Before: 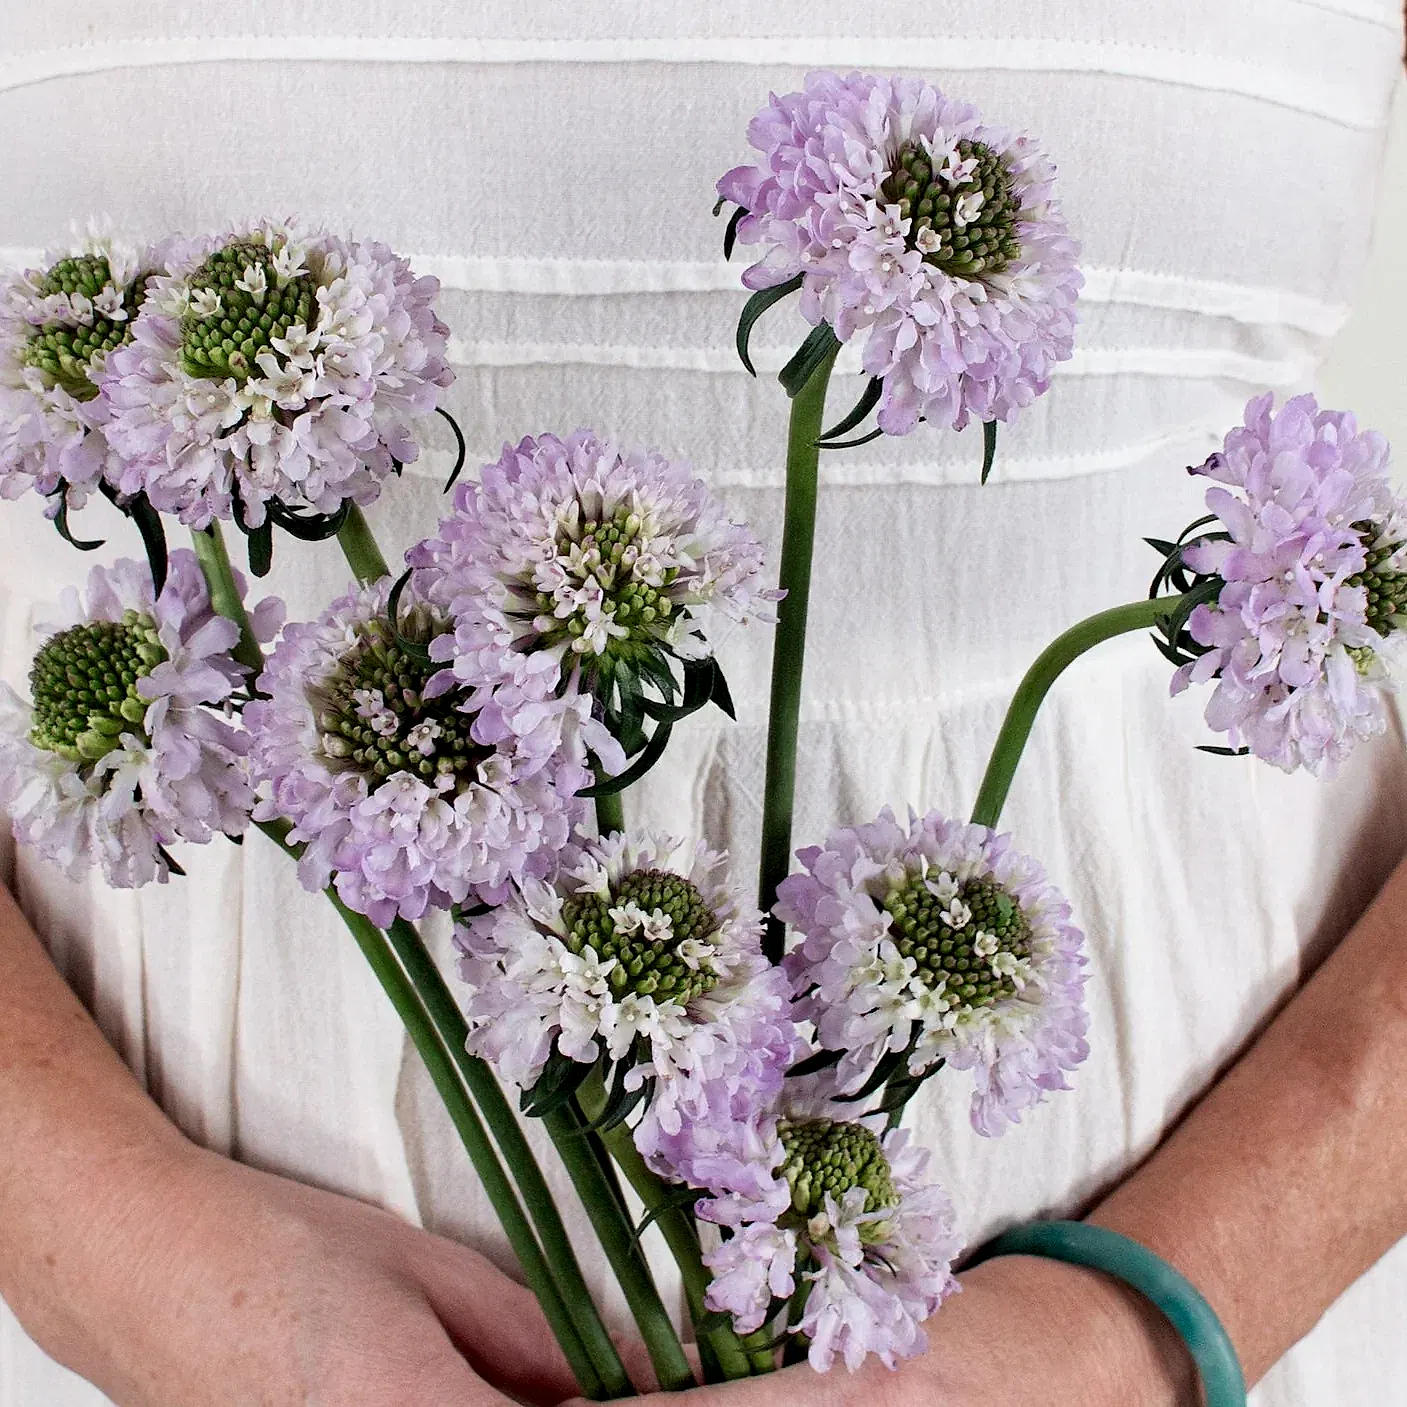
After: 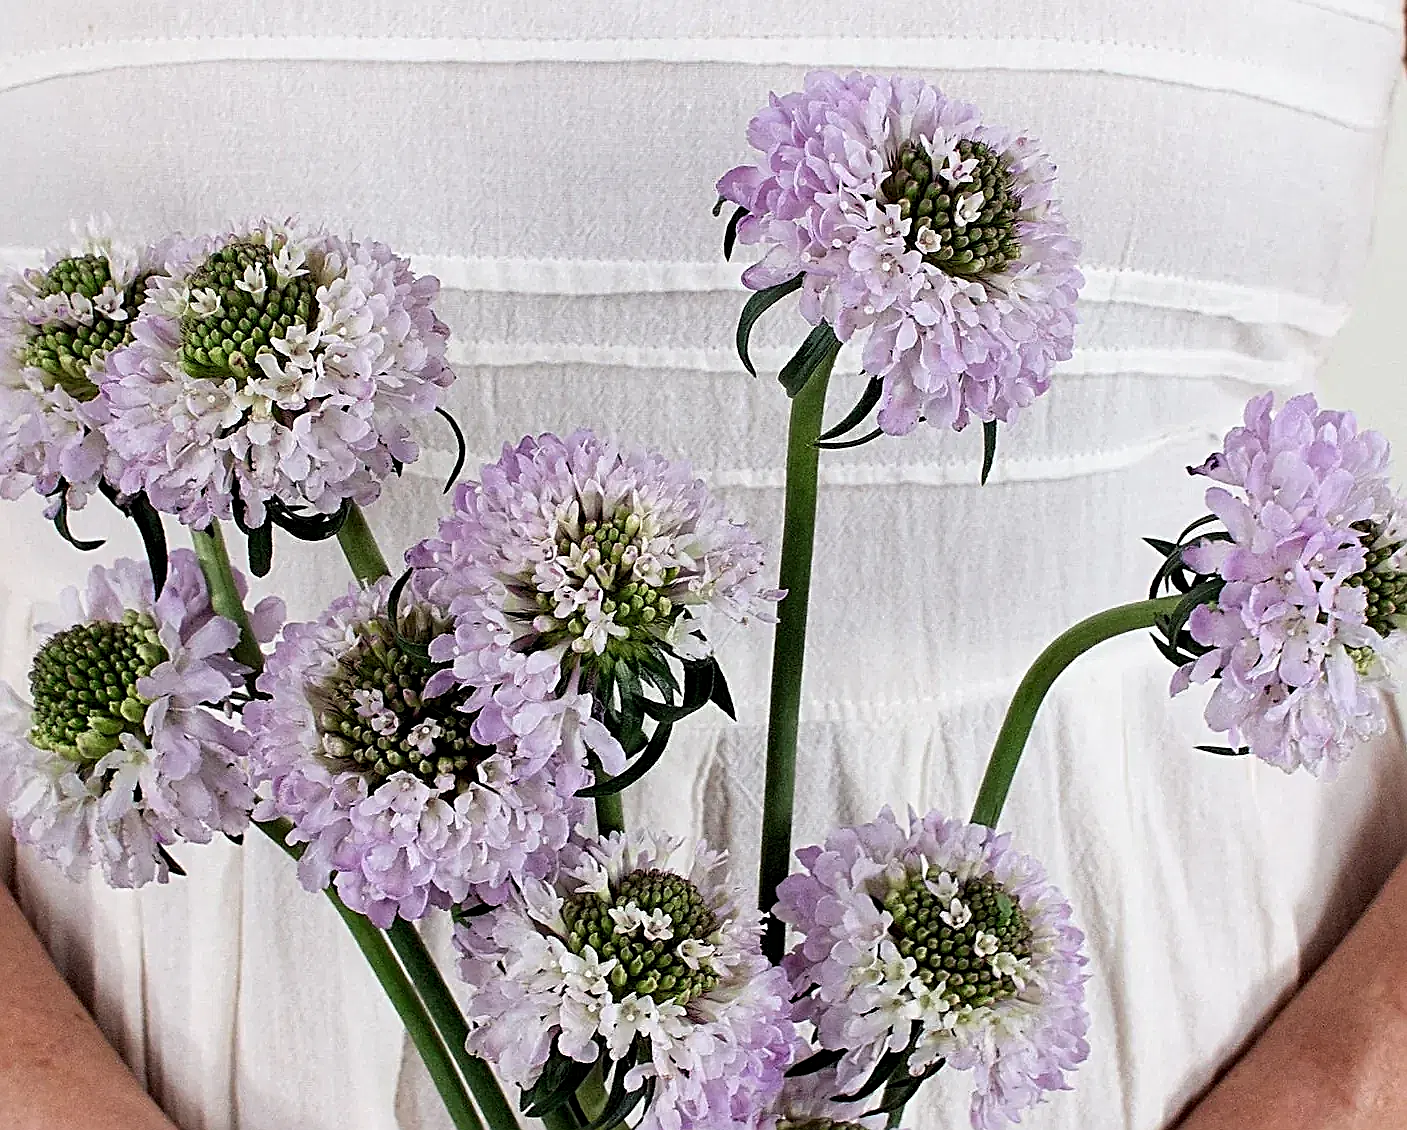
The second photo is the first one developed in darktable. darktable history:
sharpen: radius 2.543, amount 0.636
crop: bottom 19.644%
